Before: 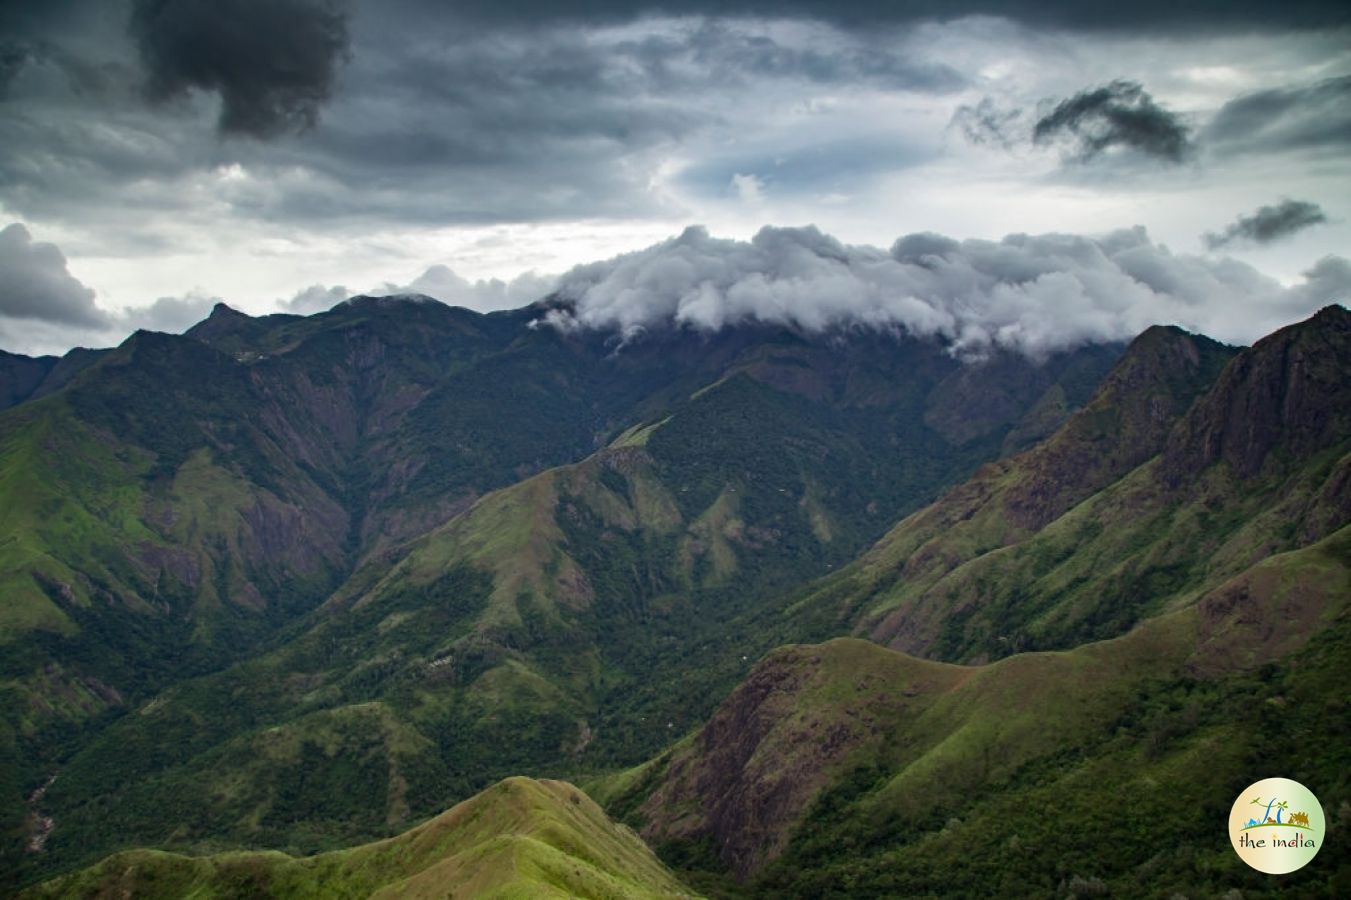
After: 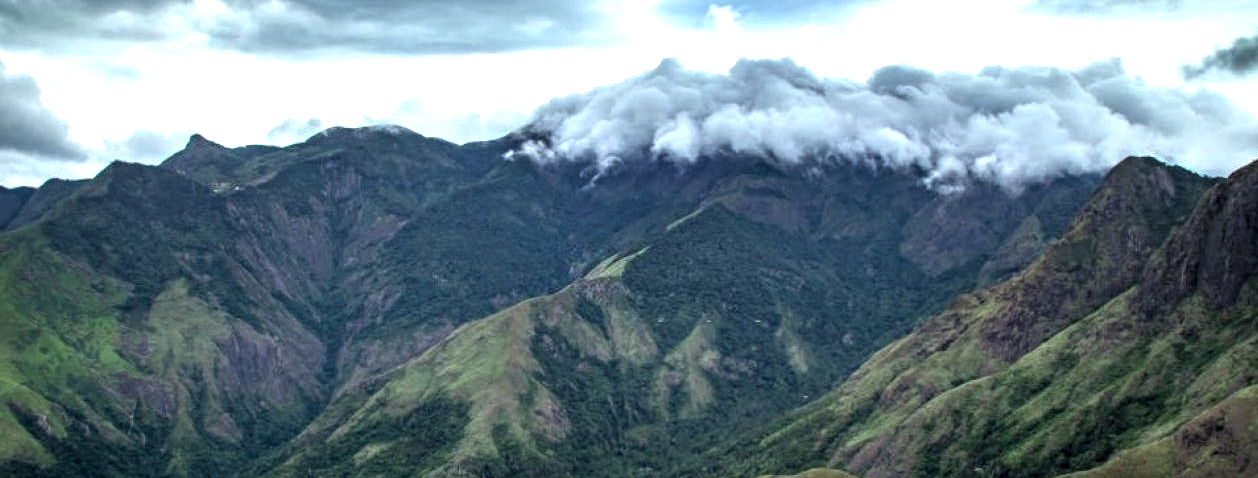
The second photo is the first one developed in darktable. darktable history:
local contrast: highlights 61%, detail 143%, midtone range 0.421
crop: left 1.809%, top 18.844%, right 5.004%, bottom 28.017%
color calibration: illuminant Planckian (black body), adaptation linear Bradford (ICC v4), x 0.365, y 0.367, temperature 4415.39 K
levels: levels [0.062, 0.494, 0.925]
exposure: exposure 0.671 EV, compensate highlight preservation false
